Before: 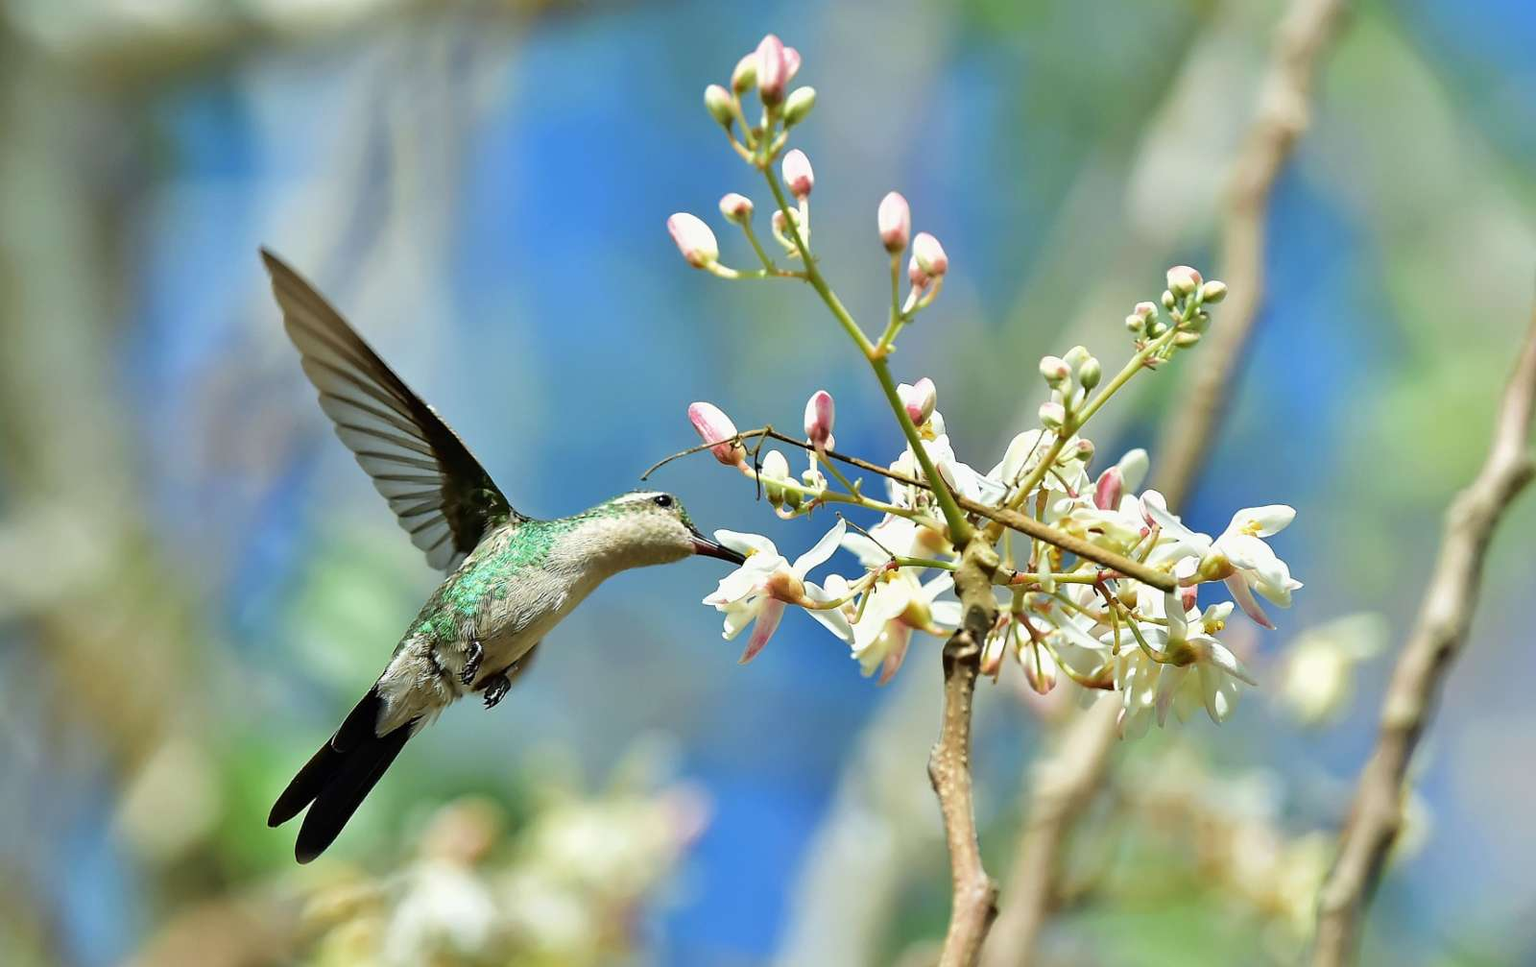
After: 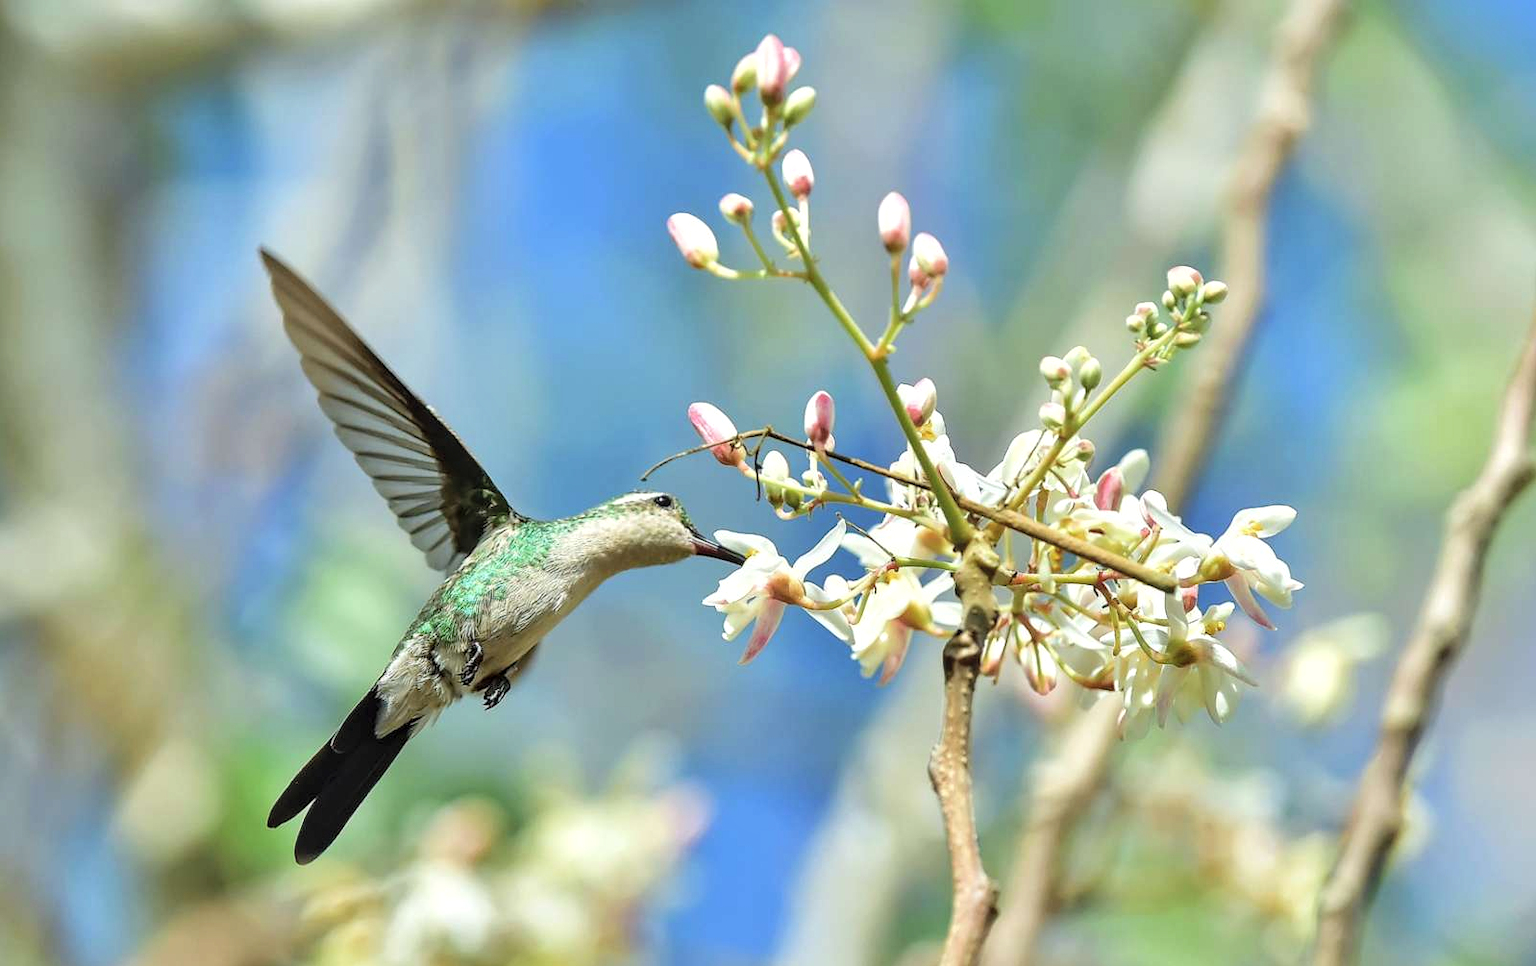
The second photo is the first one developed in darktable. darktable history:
crop: left 0.064%
local contrast: on, module defaults
contrast brightness saturation: brightness 0.127
